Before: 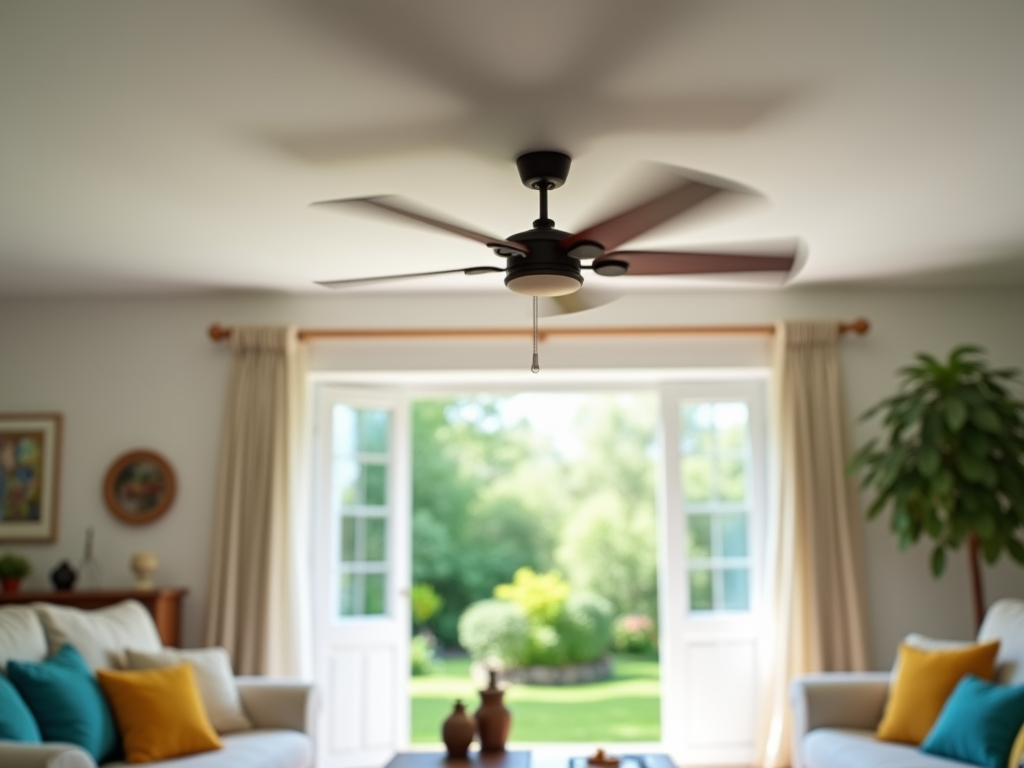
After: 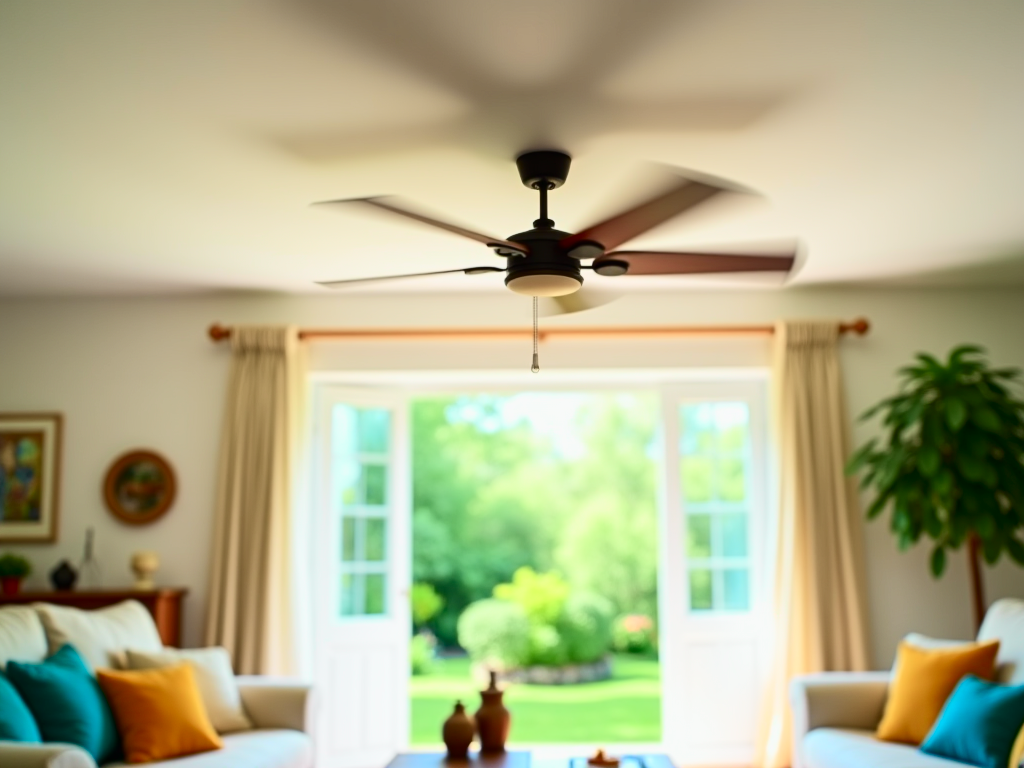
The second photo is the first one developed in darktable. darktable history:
tone curve: curves: ch0 [(0, 0.003) (0.044, 0.032) (0.12, 0.089) (0.197, 0.168) (0.281, 0.273) (0.468, 0.548) (0.588, 0.71) (0.701, 0.815) (0.86, 0.922) (1, 0.982)]; ch1 [(0, 0) (0.247, 0.215) (0.433, 0.382) (0.466, 0.426) (0.493, 0.481) (0.501, 0.5) (0.517, 0.524) (0.557, 0.582) (0.598, 0.651) (0.671, 0.735) (0.796, 0.85) (1, 1)]; ch2 [(0, 0) (0.249, 0.216) (0.357, 0.317) (0.448, 0.432) (0.478, 0.492) (0.498, 0.499) (0.517, 0.53) (0.537, 0.57) (0.569, 0.623) (0.61, 0.663) (0.706, 0.75) (0.808, 0.809) (0.991, 0.968)], color space Lab, independent channels, preserve colors none
